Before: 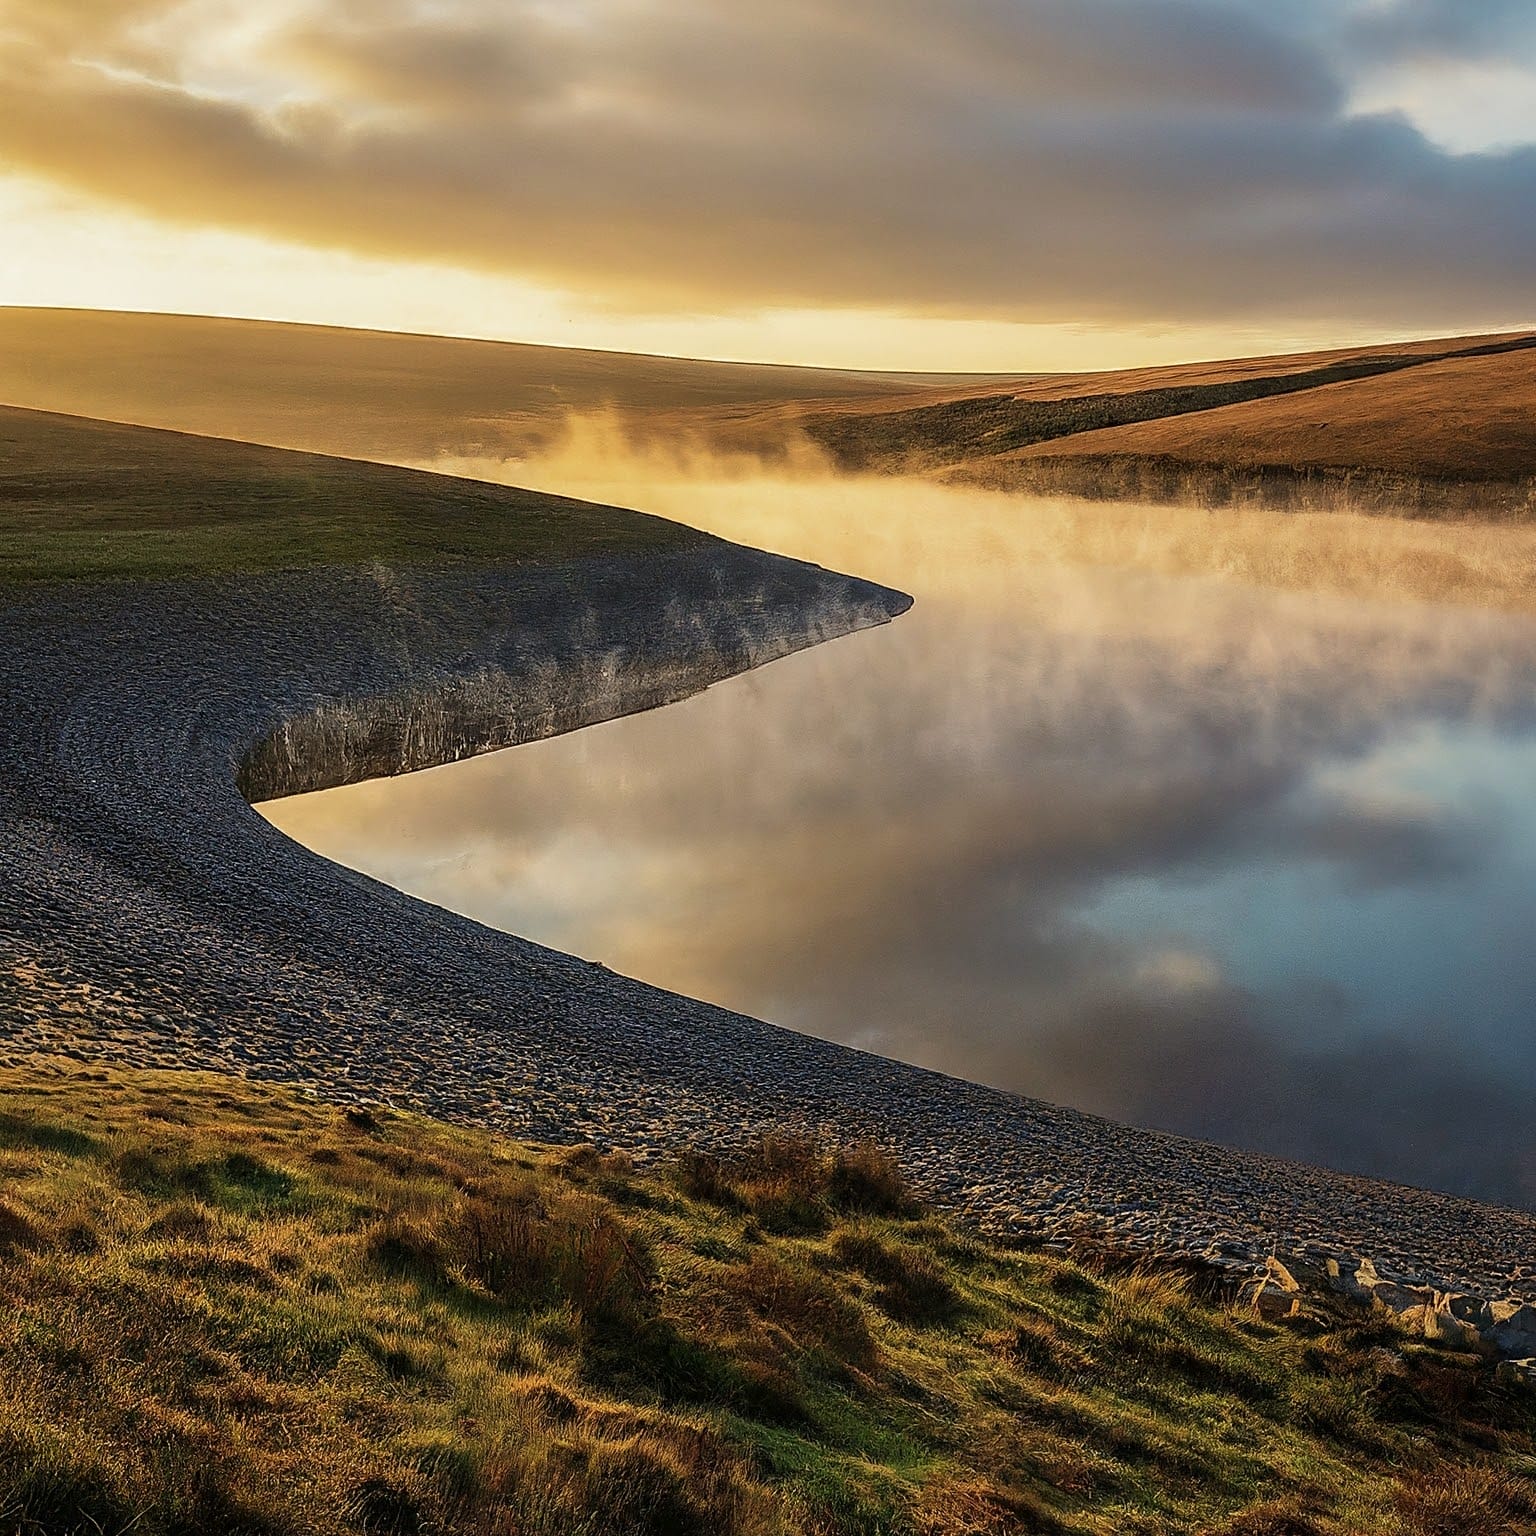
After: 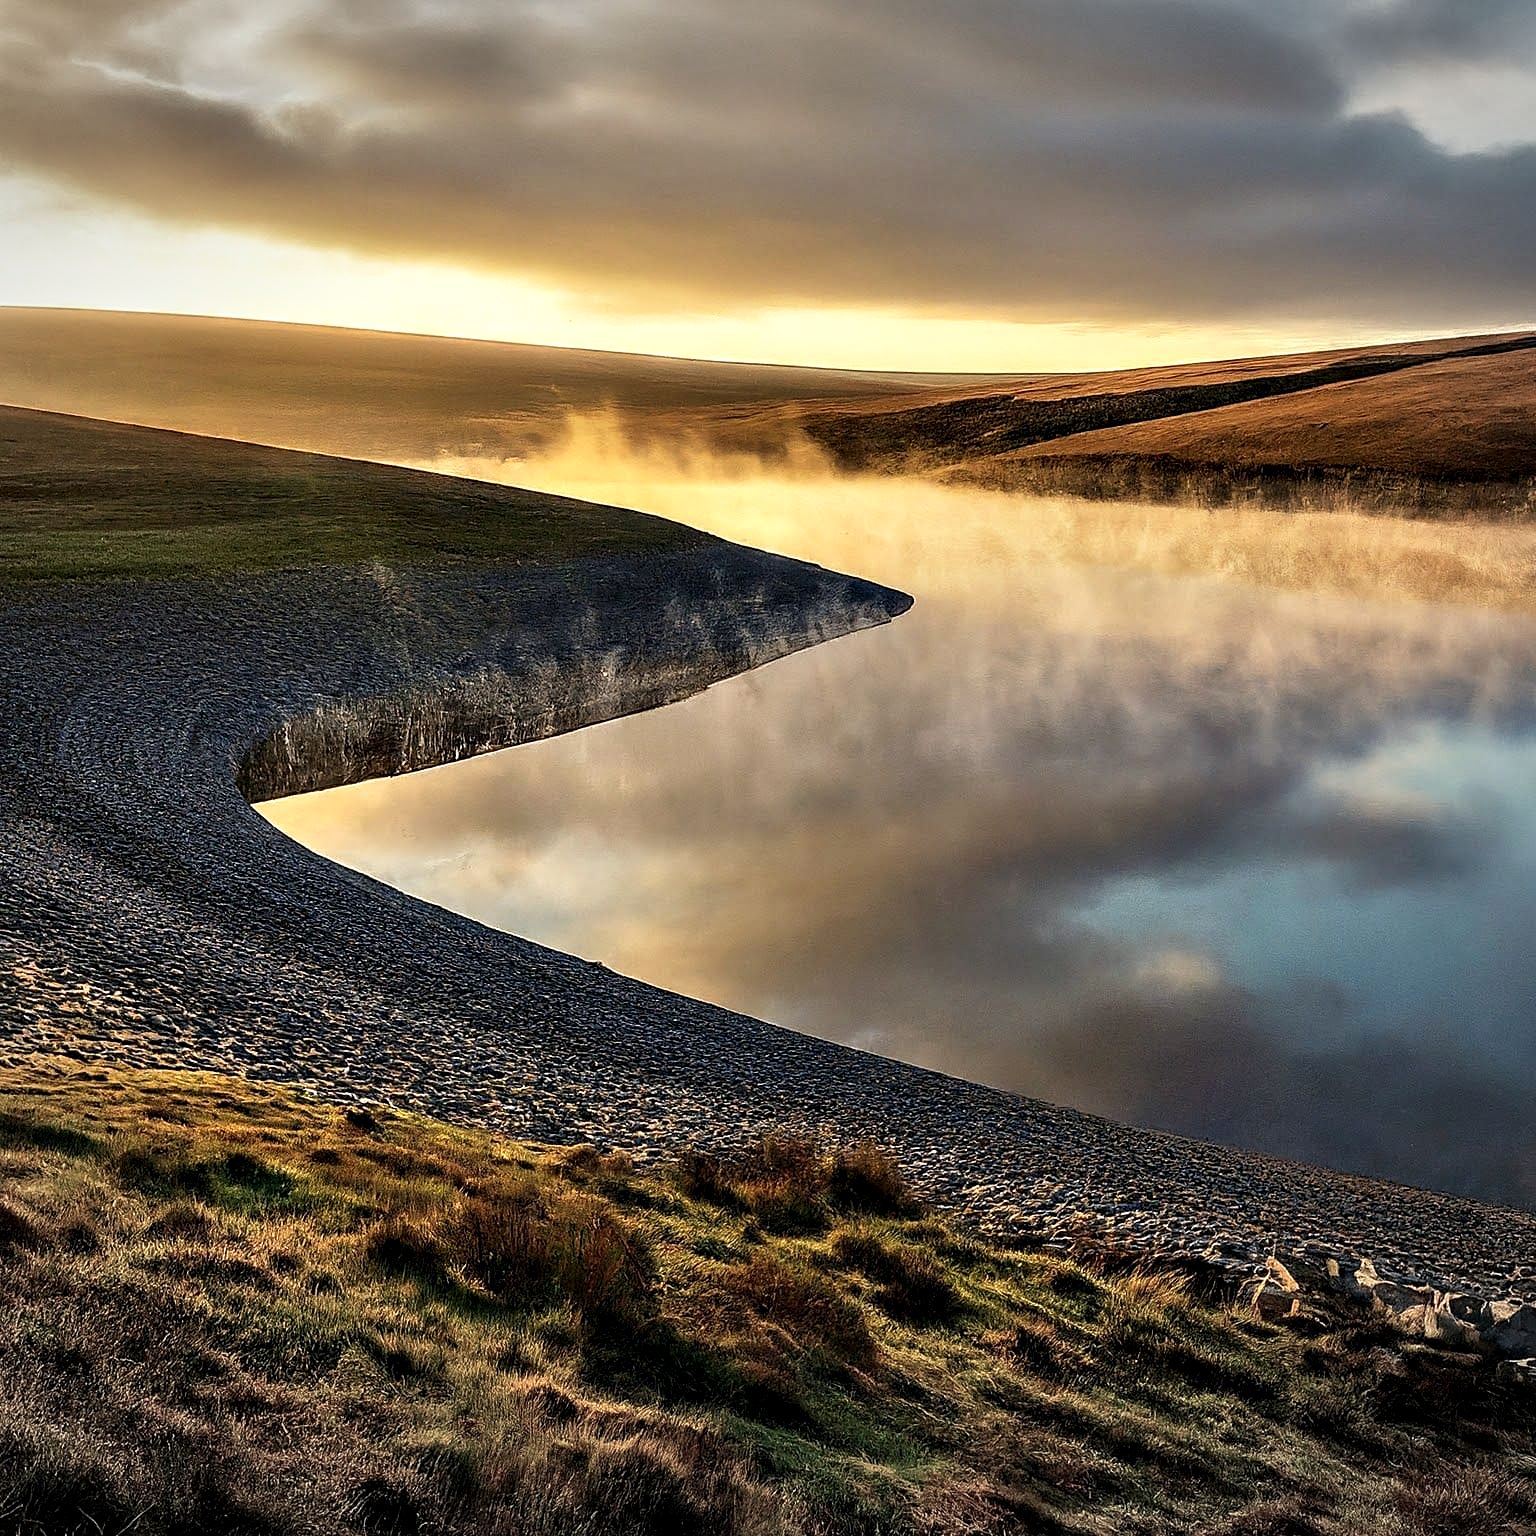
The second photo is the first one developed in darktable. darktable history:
vignetting: fall-off start 100%, brightness -0.282, width/height ratio 1.31
contrast equalizer: octaves 7, y [[0.6 ×6], [0.55 ×6], [0 ×6], [0 ×6], [0 ×6]]
bloom: size 3%, threshold 100%, strength 0%
